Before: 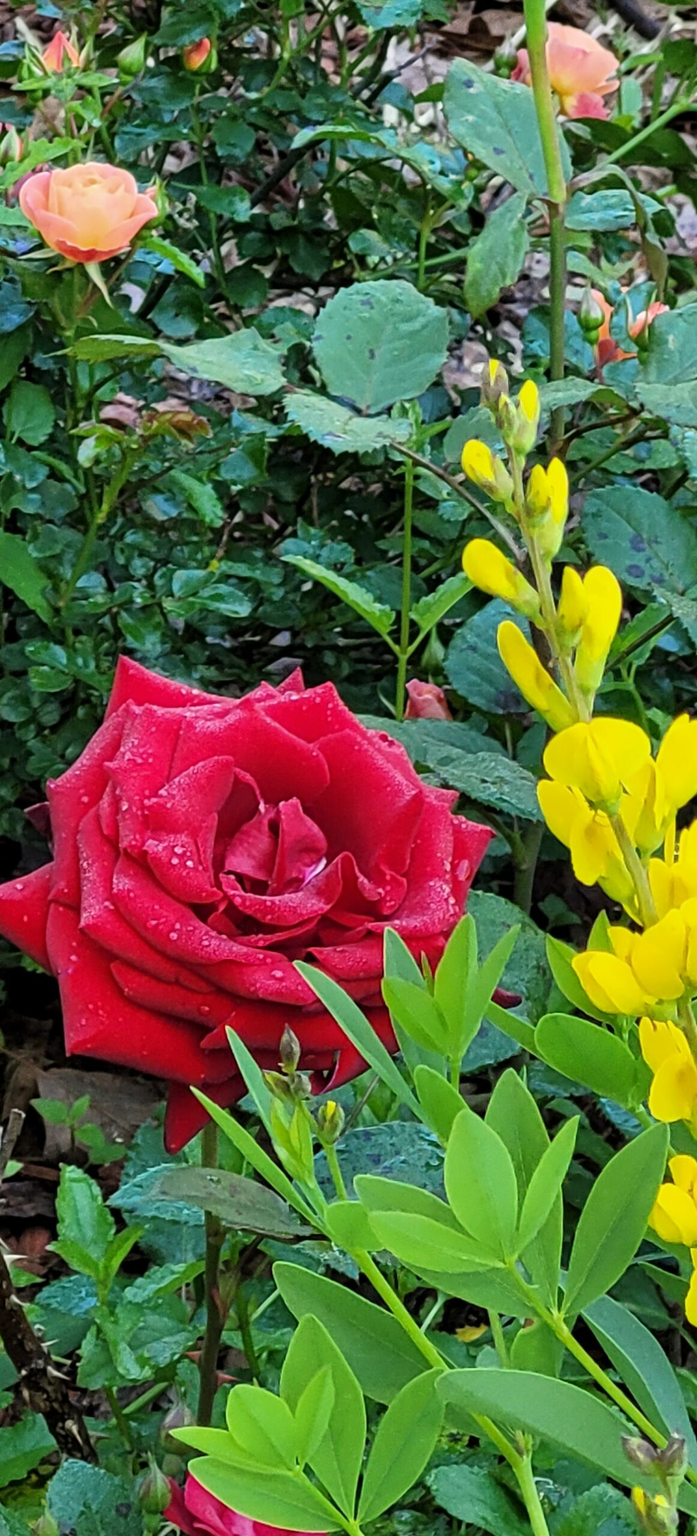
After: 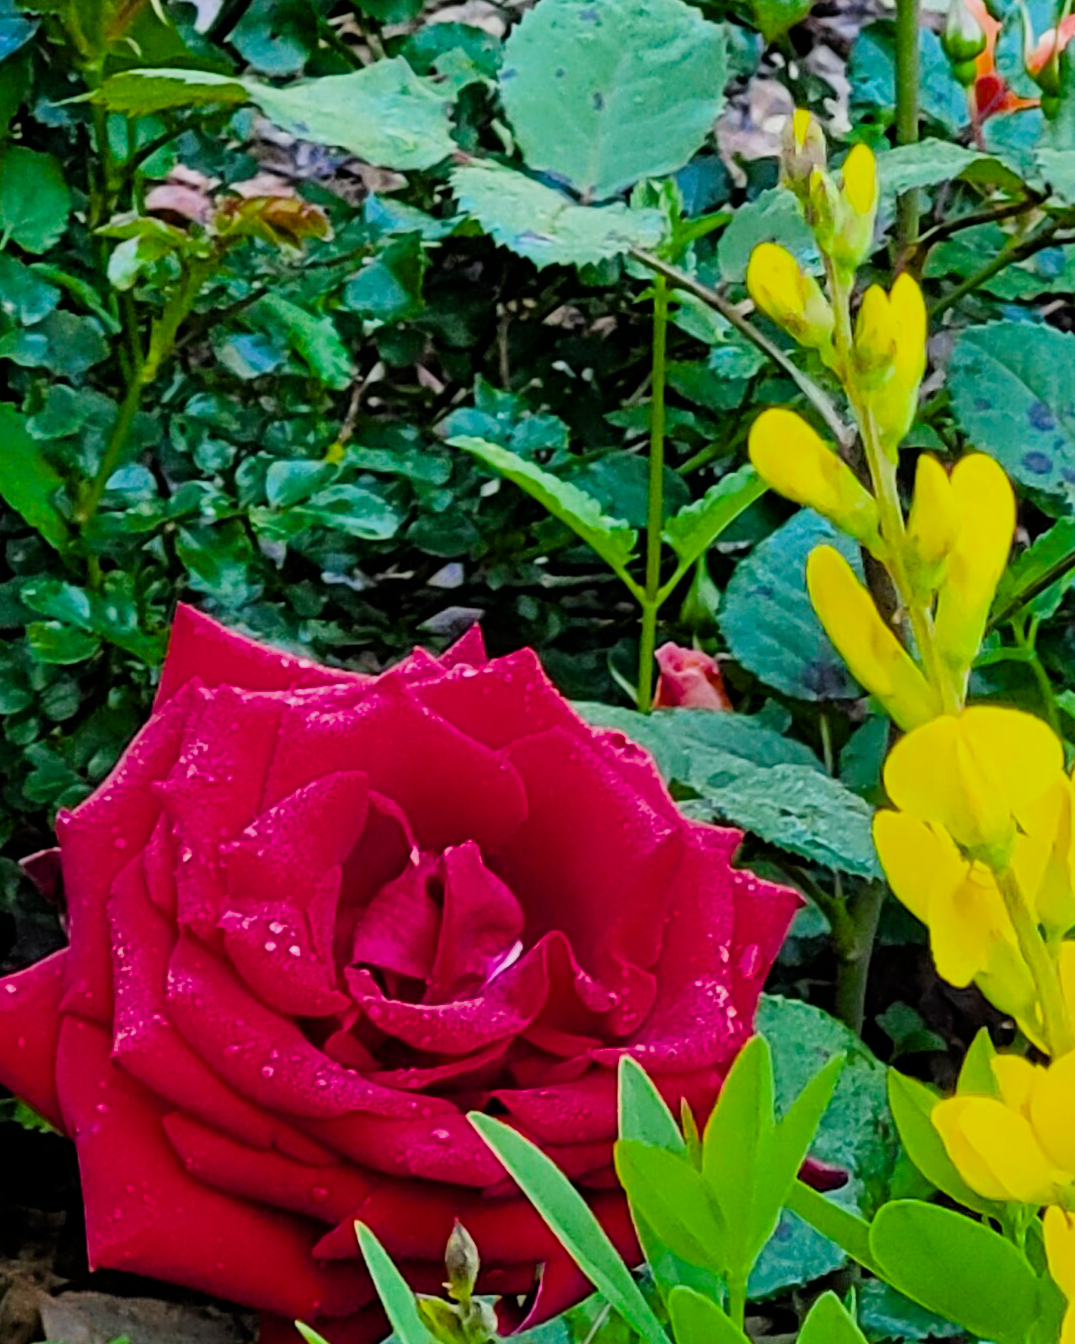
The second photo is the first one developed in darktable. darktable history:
exposure: exposure 0.584 EV, compensate highlight preservation false
color balance rgb: perceptual saturation grading › global saturation 24.973%, saturation formula JzAzBz (2021)
filmic rgb: black relative exposure -7.65 EV, white relative exposure 4.56 EV, hardness 3.61, iterations of high-quality reconstruction 0
color calibration: illuminant same as pipeline (D50), adaptation none (bypass), x 0.333, y 0.333, temperature 5002.86 K
crop: left 1.841%, top 19.136%, right 5.447%, bottom 27.862%
